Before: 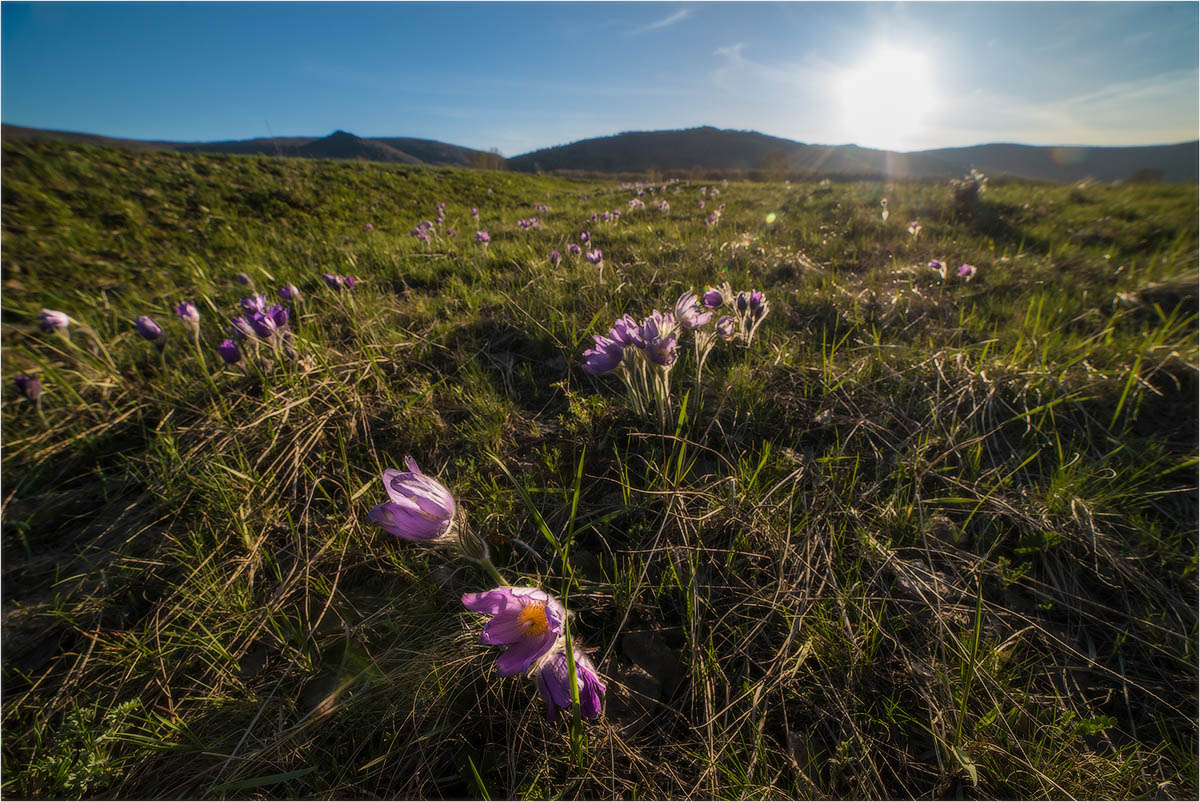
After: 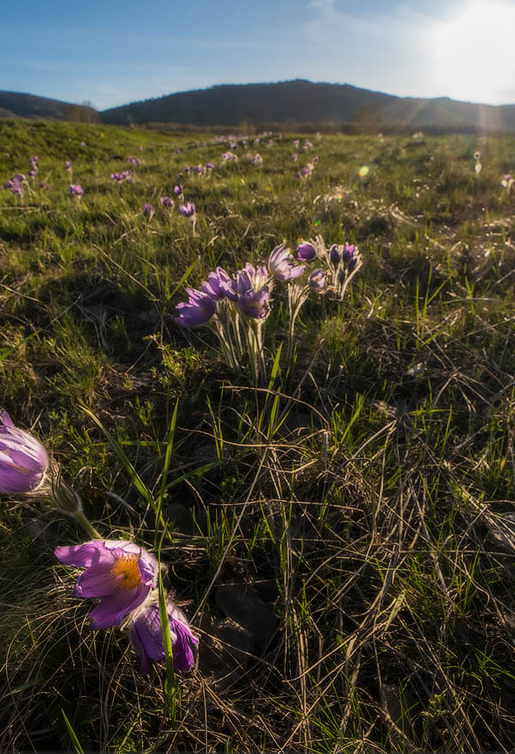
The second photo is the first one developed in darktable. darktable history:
color calibration: illuminant same as pipeline (D50), adaptation XYZ, x 0.345, y 0.357, temperature 5009.92 K, gamut compression 0.984
crop: left 33.924%, top 5.944%, right 23.157%
